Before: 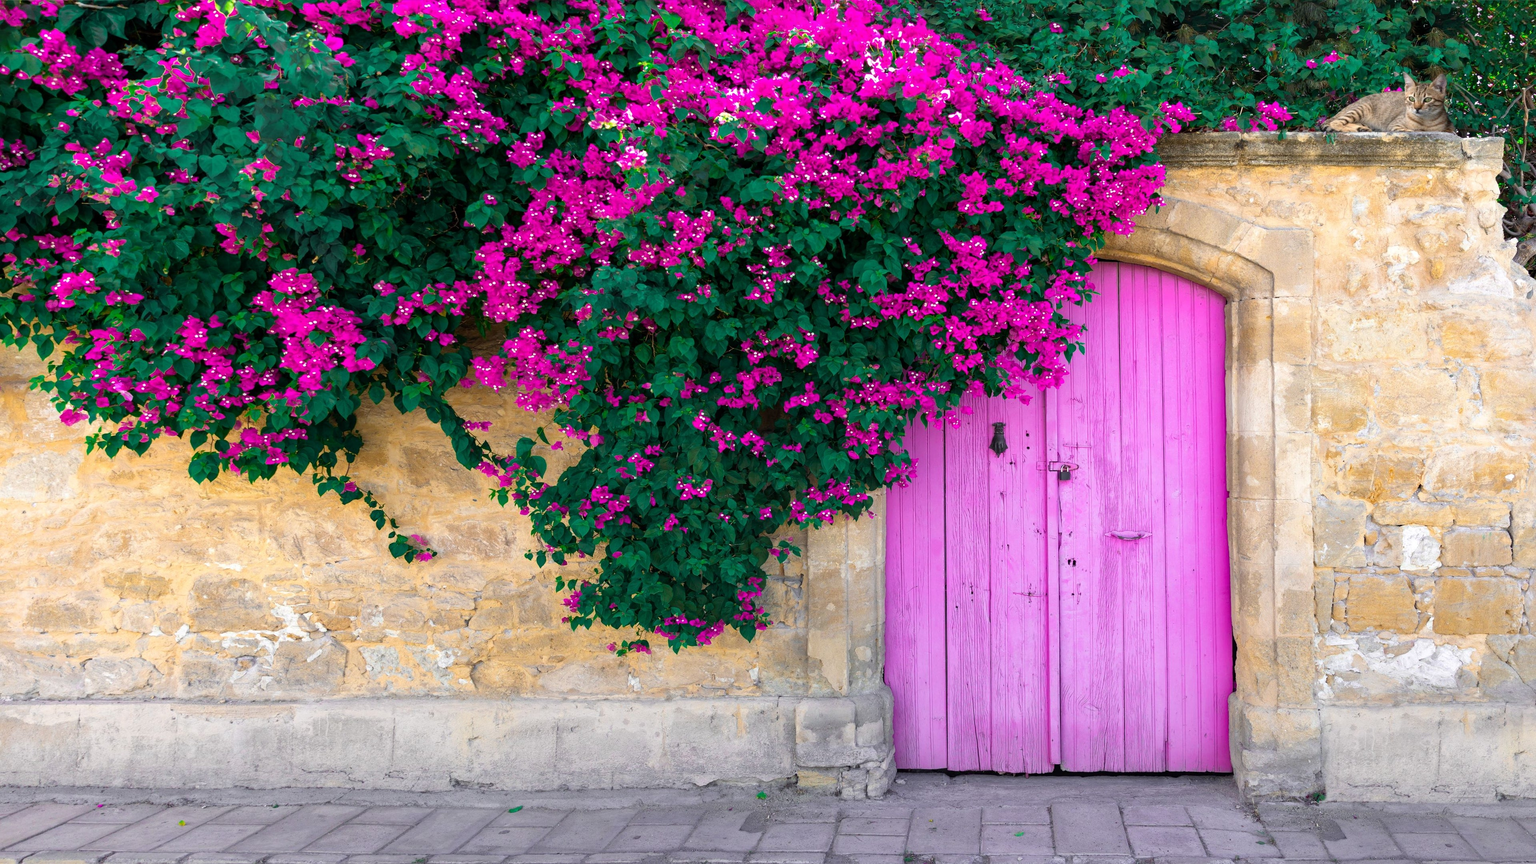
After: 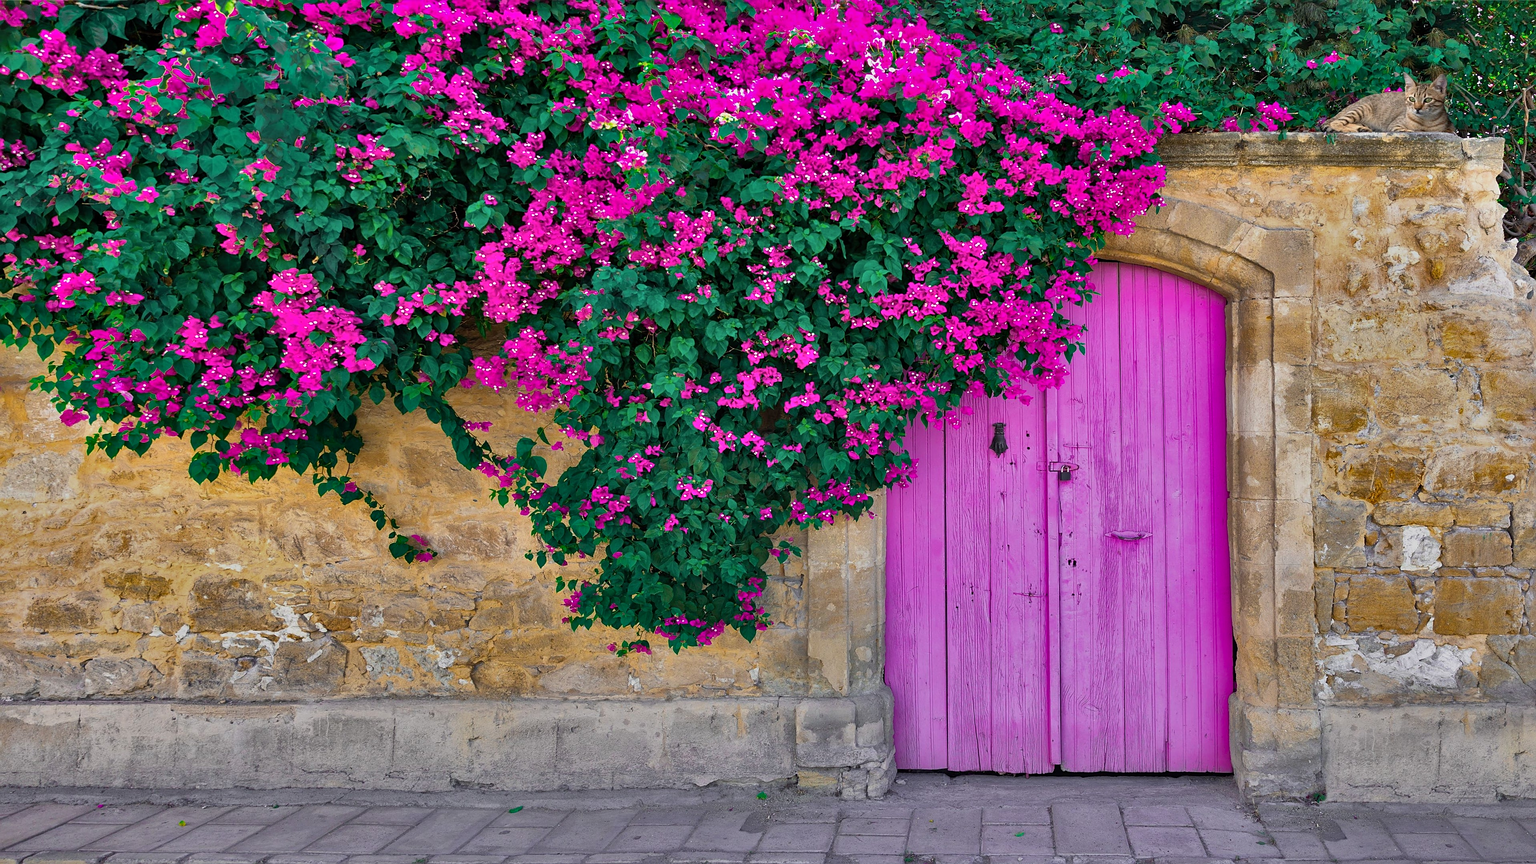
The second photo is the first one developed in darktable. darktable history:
sharpen: on, module defaults
shadows and highlights: shadows 80.73, white point adjustment -9.07, highlights -61.46, soften with gaussian
